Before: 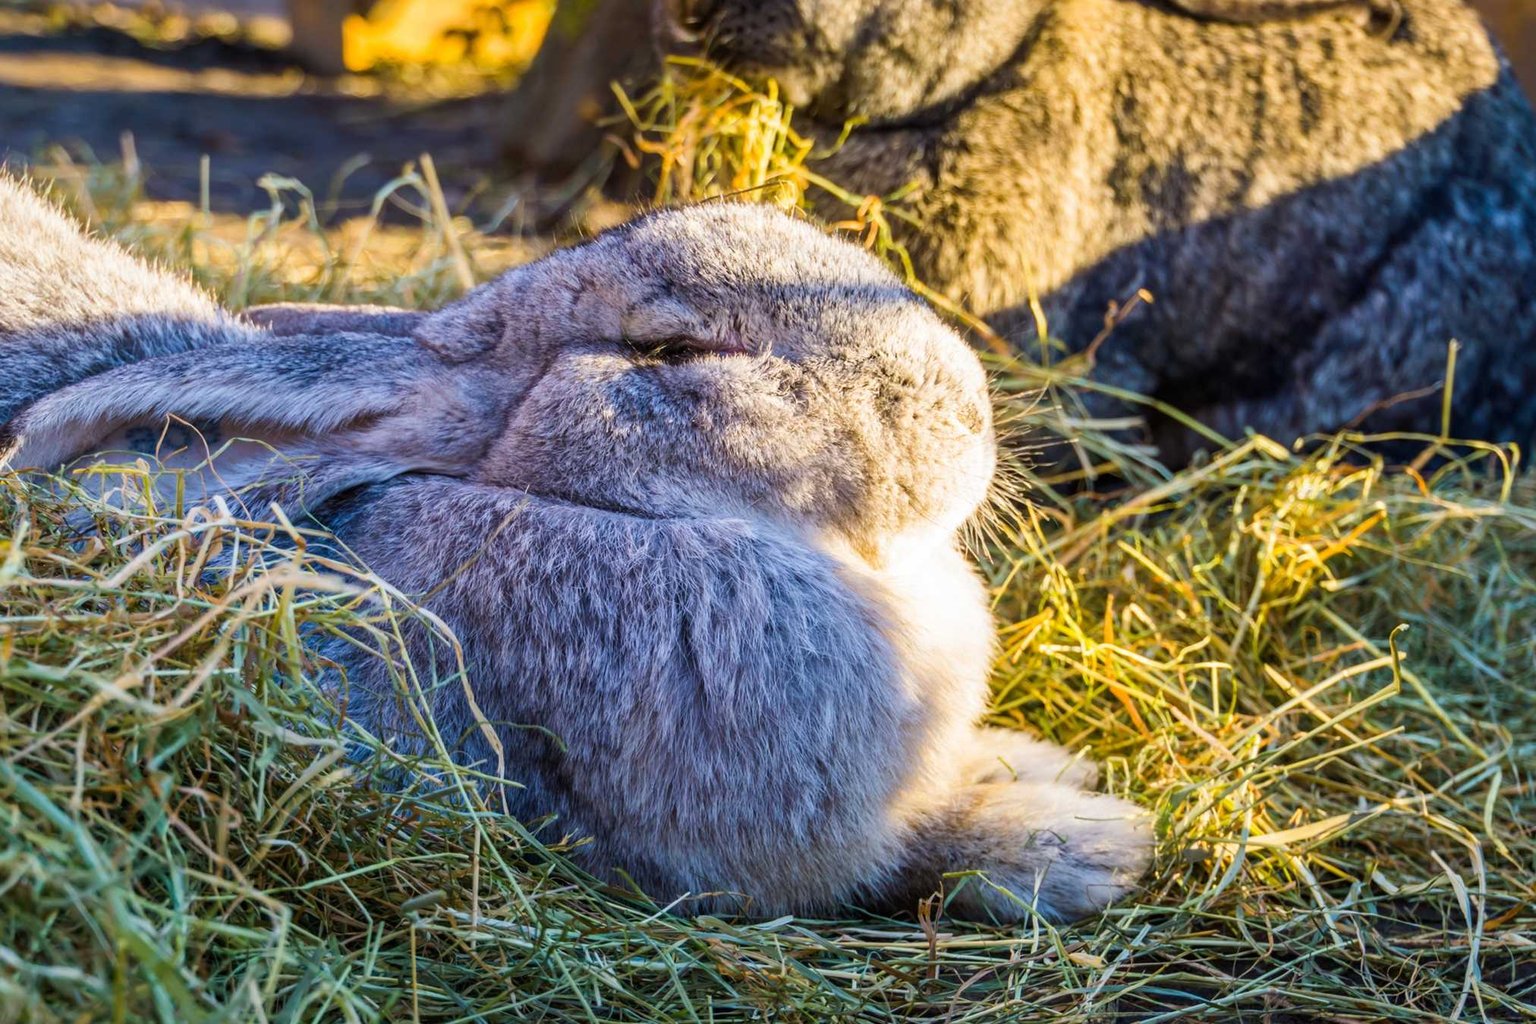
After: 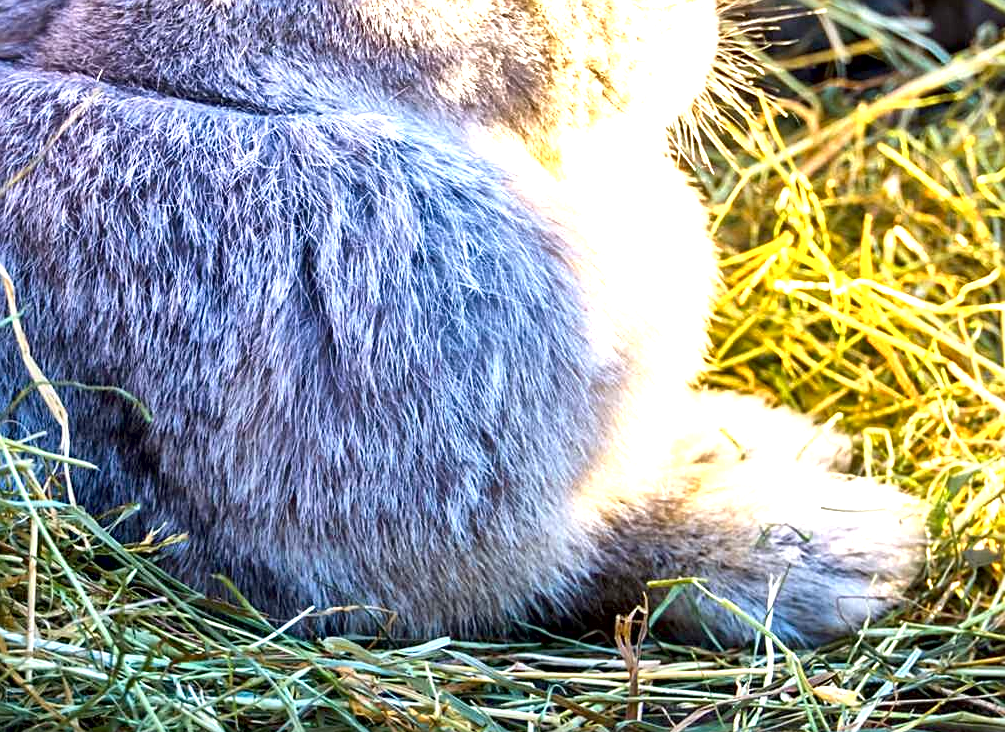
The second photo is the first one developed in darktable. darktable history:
crop: left 29.422%, top 42.219%, right 20.877%, bottom 3.46%
sharpen: on, module defaults
exposure: black level correction 0.001, exposure 1 EV, compensate highlight preservation false
local contrast: mode bilateral grid, contrast 25, coarseness 60, detail 152%, midtone range 0.2
